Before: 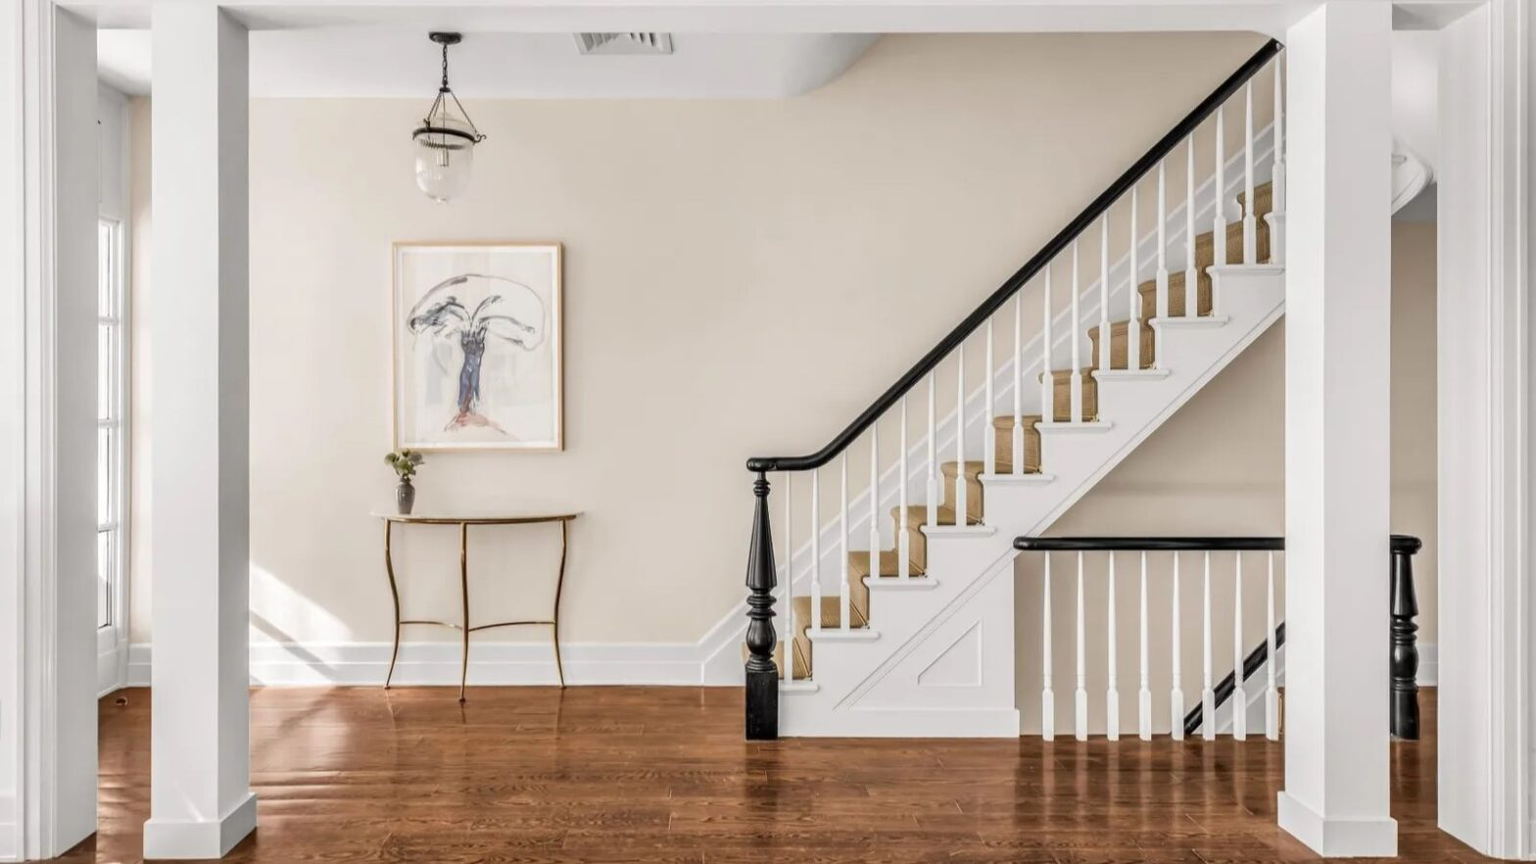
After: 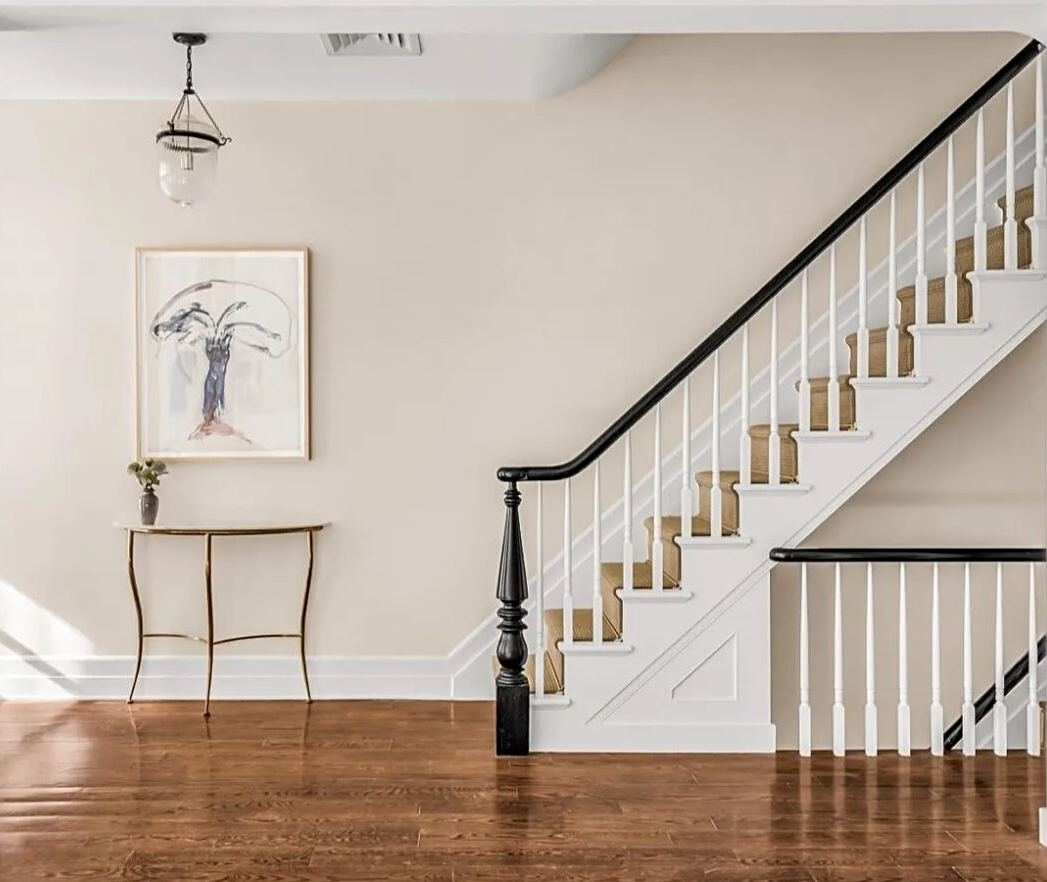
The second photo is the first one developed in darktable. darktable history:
sharpen: on, module defaults
crop: left 16.959%, right 16.246%
